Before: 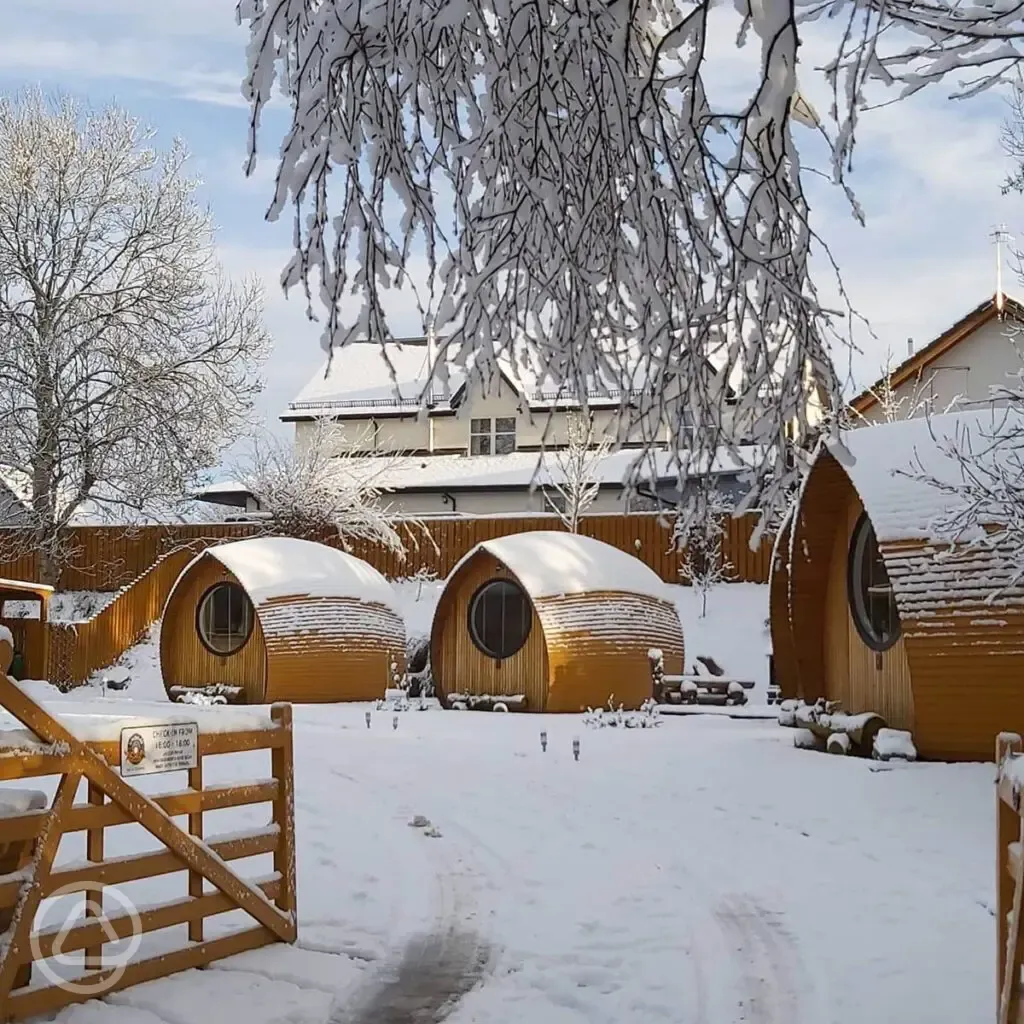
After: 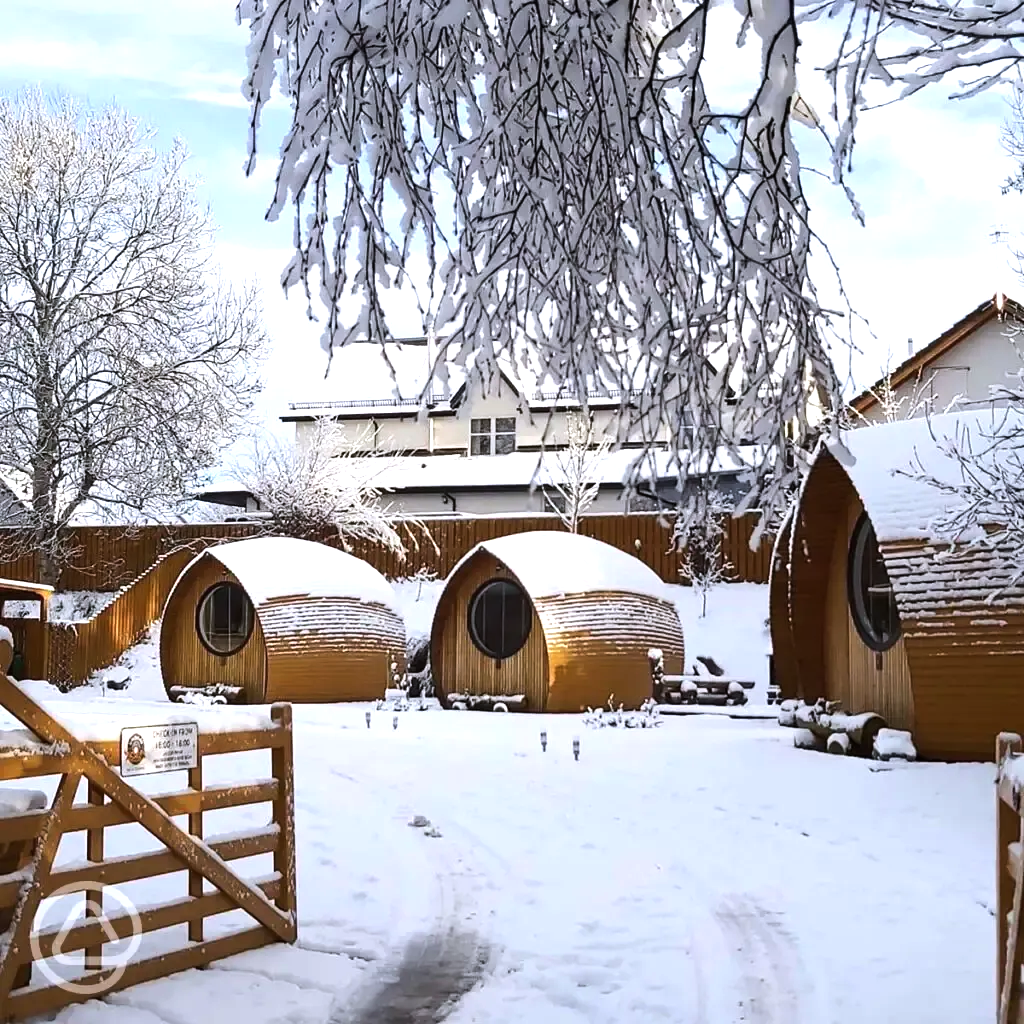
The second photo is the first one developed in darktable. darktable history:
white balance: red 1, blue 1
color calibration: illuminant as shot in camera, x 0.358, y 0.373, temperature 4628.91 K
tone equalizer: -8 EV -0.75 EV, -7 EV -0.7 EV, -6 EV -0.6 EV, -5 EV -0.4 EV, -3 EV 0.4 EV, -2 EV 0.6 EV, -1 EV 0.7 EV, +0 EV 0.75 EV, edges refinement/feathering 500, mask exposure compensation -1.57 EV, preserve details no
exposure: exposure 0.128 EV, compensate highlight preservation false
